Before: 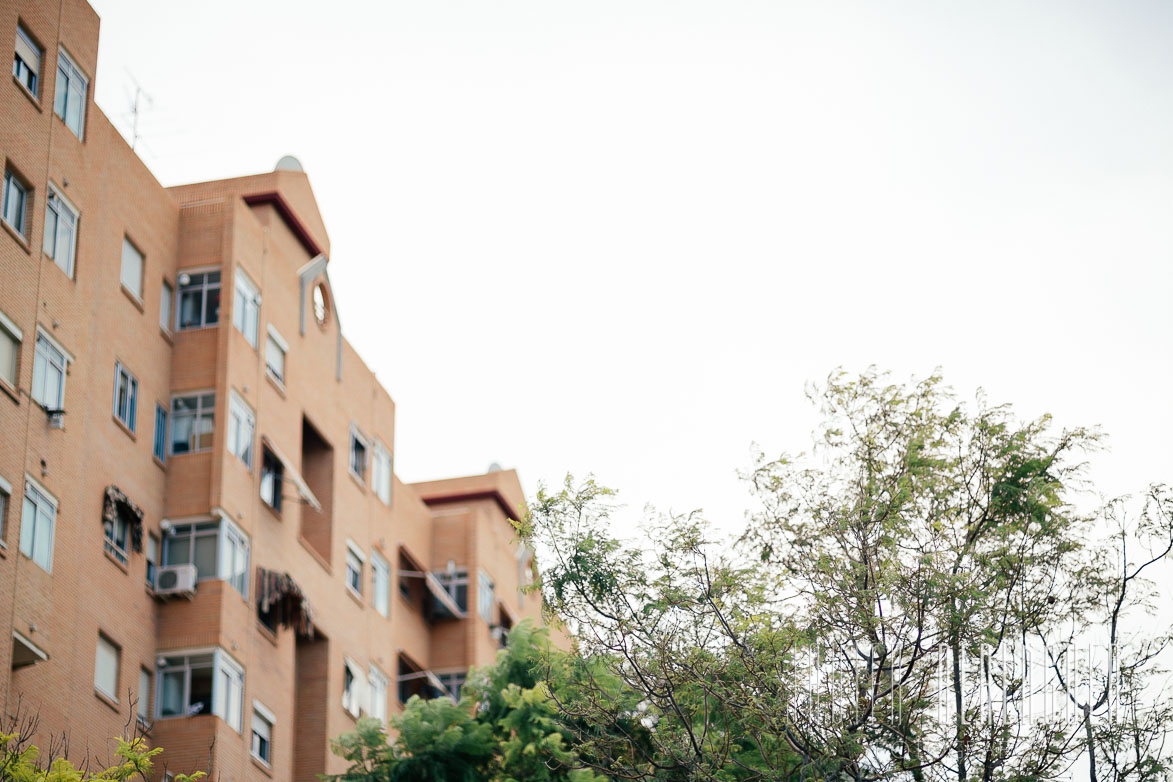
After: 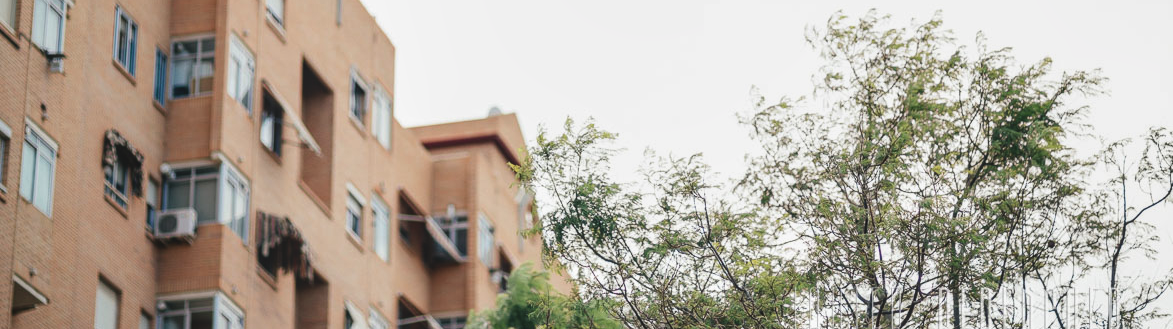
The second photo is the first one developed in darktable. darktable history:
crop: top 45.615%, bottom 12.265%
local contrast: on, module defaults
exposure: black level correction -0.015, exposure -0.191 EV, compensate exposure bias true, compensate highlight preservation false
tone equalizer: on, module defaults
